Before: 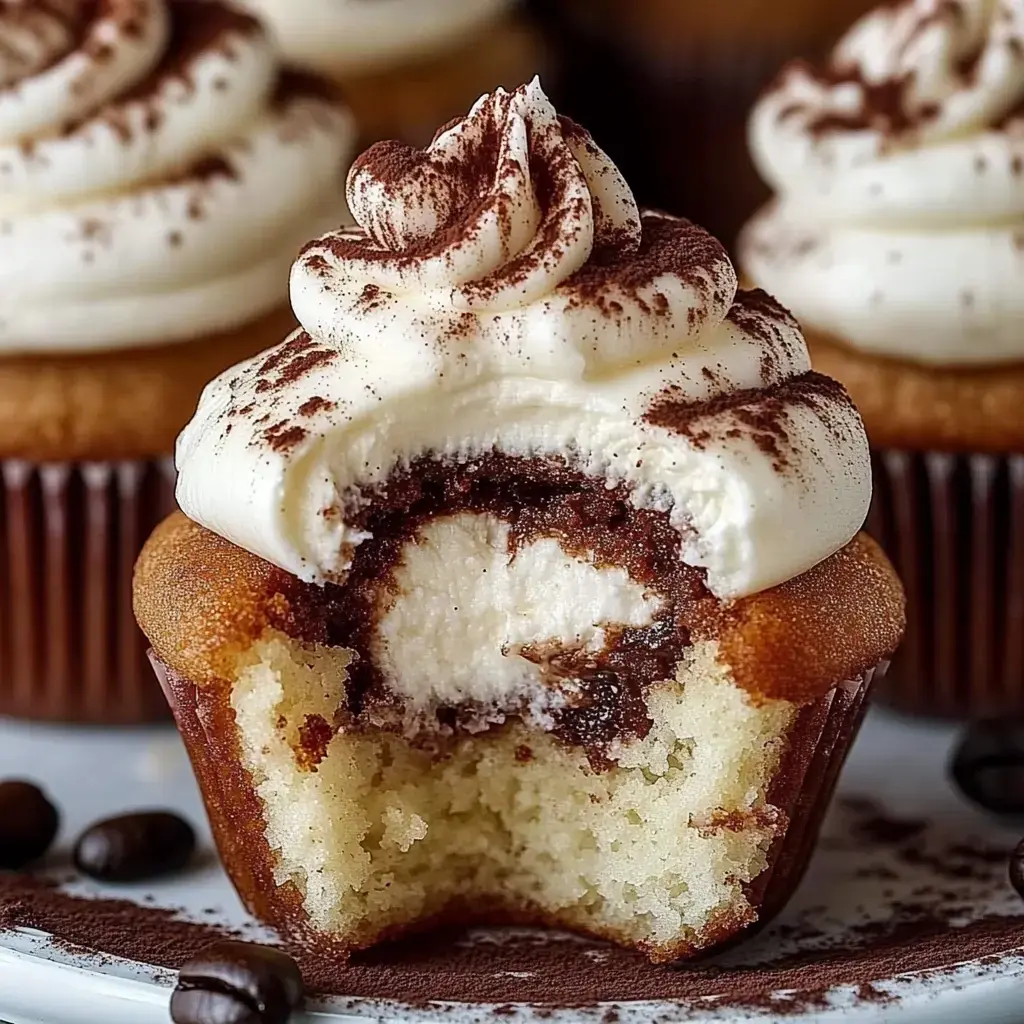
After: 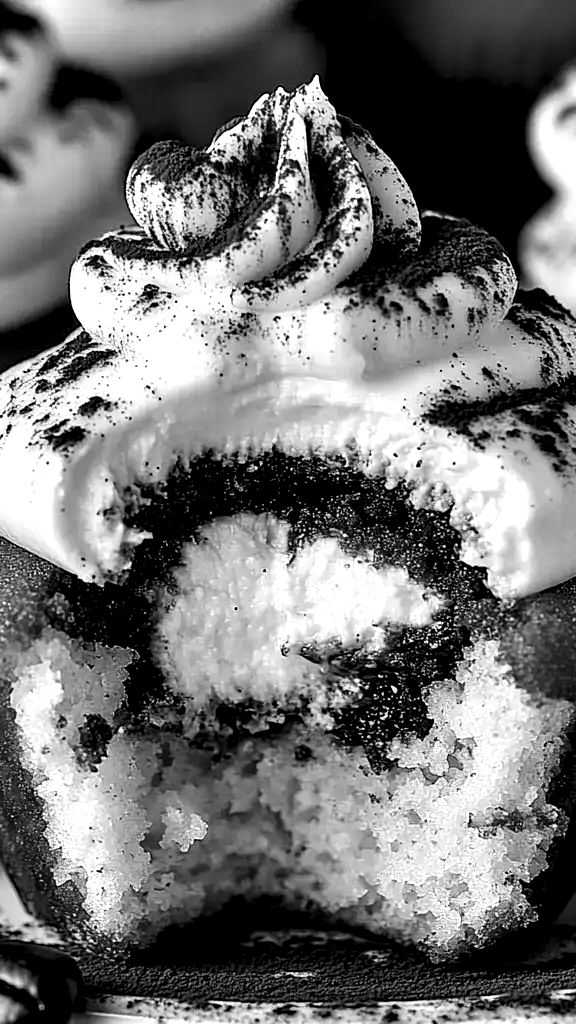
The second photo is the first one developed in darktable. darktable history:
contrast equalizer: octaves 7, y [[0.609, 0.611, 0.615, 0.613, 0.607, 0.603], [0.504, 0.498, 0.496, 0.499, 0.506, 0.516], [0 ×6], [0 ×6], [0 ×6]]
crop: left 21.496%, right 22.254%
monochrome: a 30.25, b 92.03
haze removal: compatibility mode true, adaptive false
